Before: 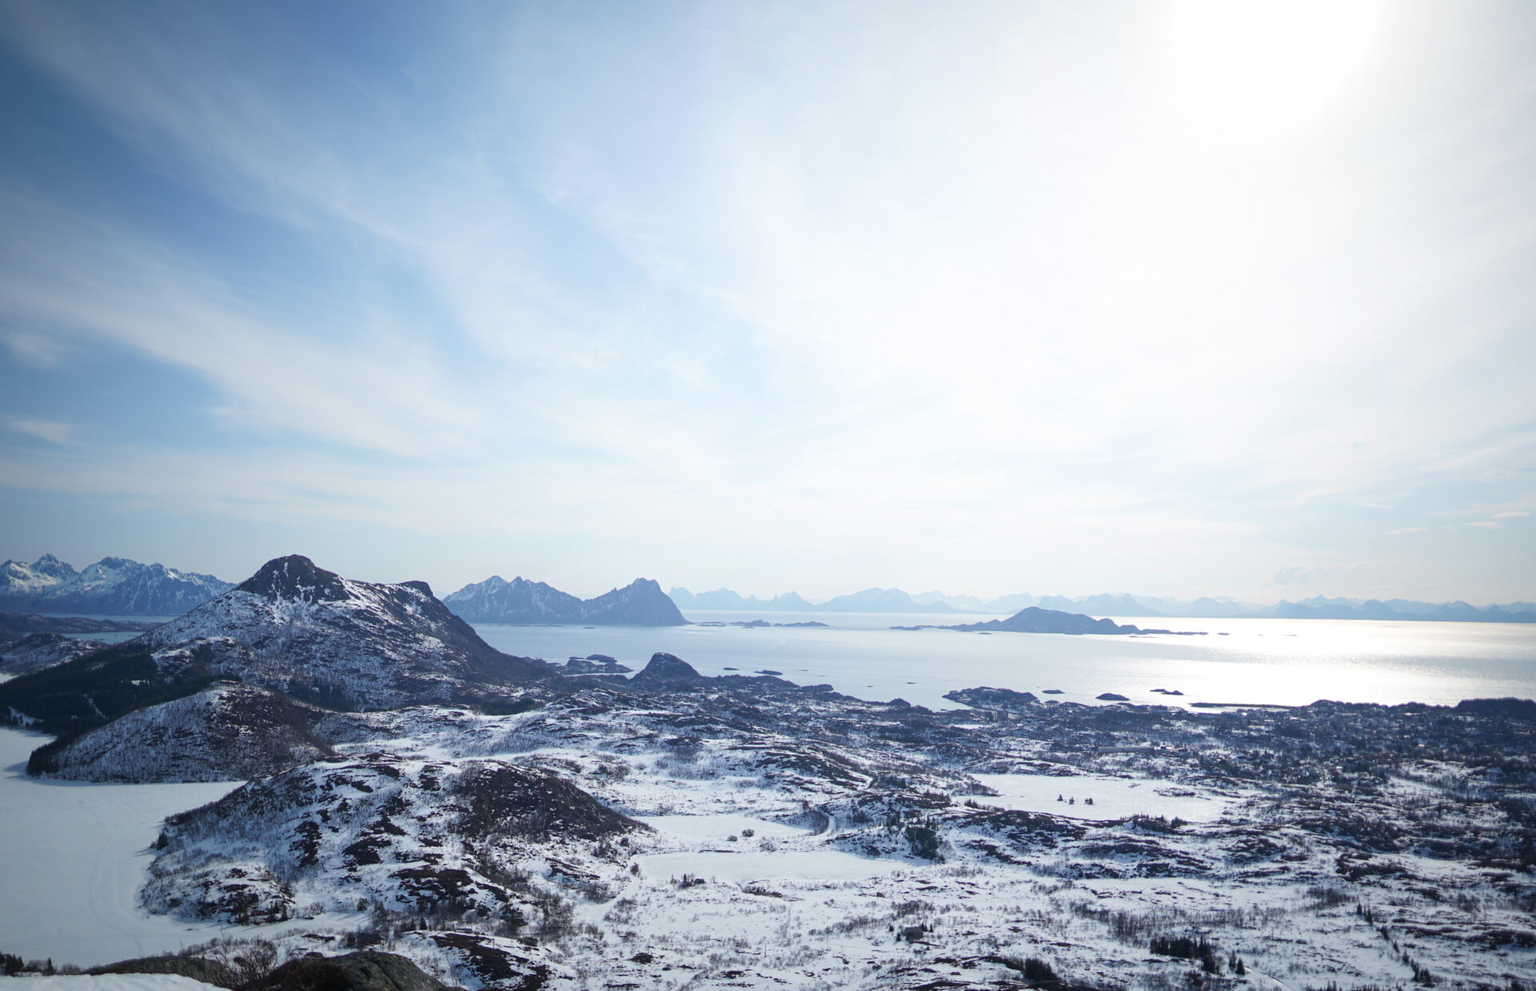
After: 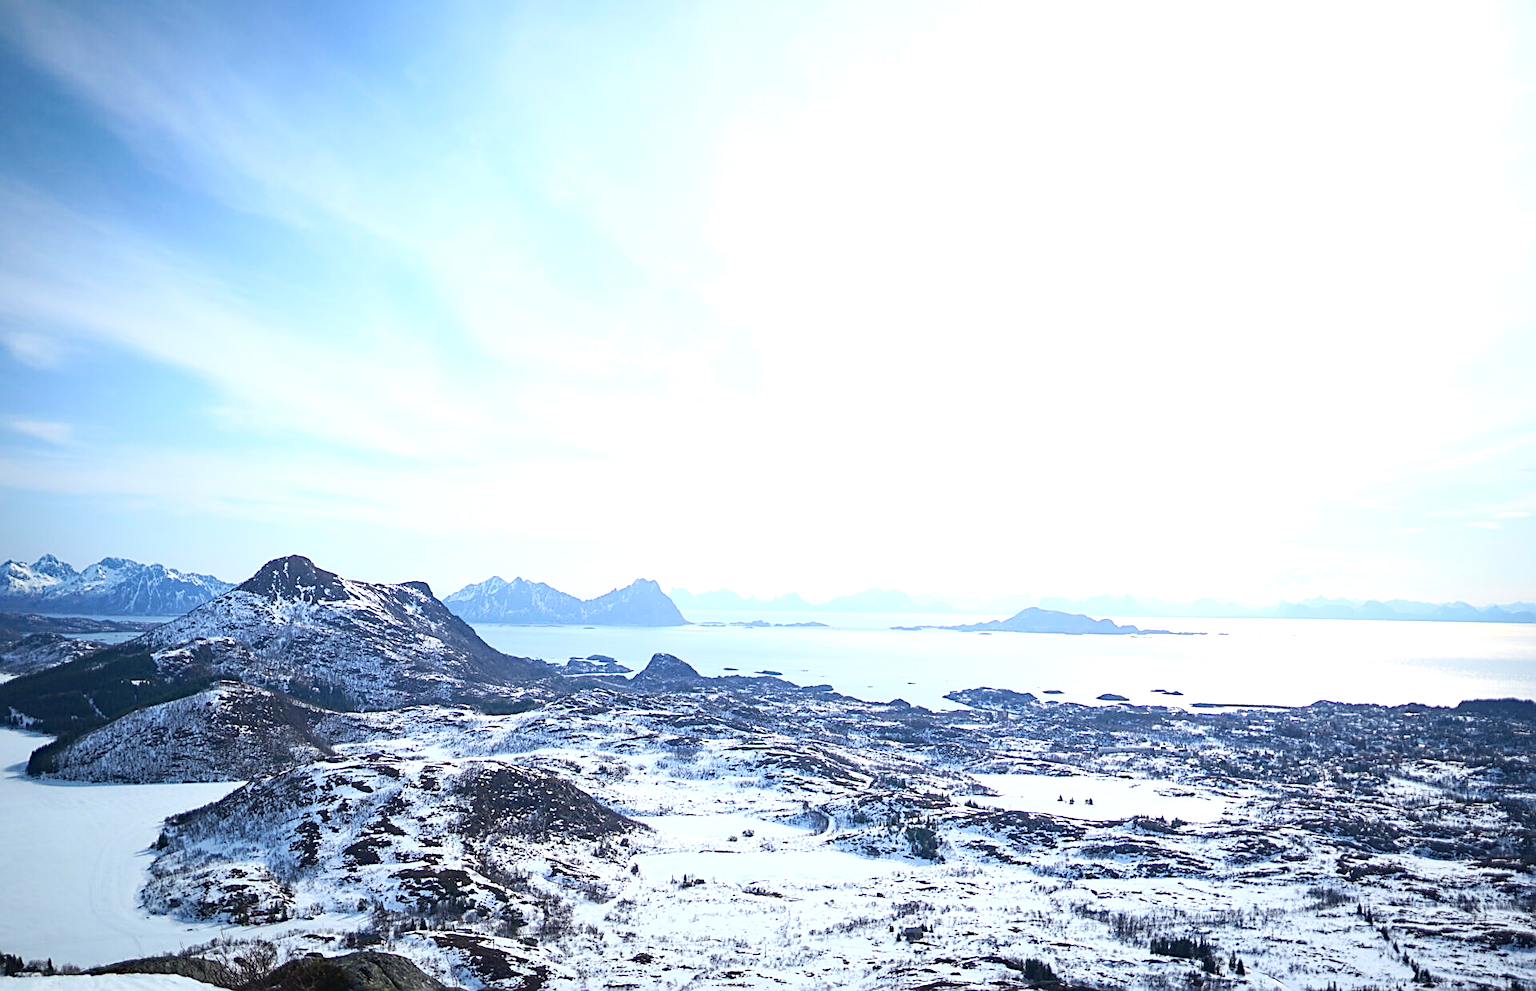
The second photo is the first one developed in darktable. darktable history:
exposure: exposure 0.603 EV, compensate highlight preservation false
contrast brightness saturation: contrast 0.202, brightness 0.154, saturation 0.146
haze removal: compatibility mode true
sharpen: amount 0.748
